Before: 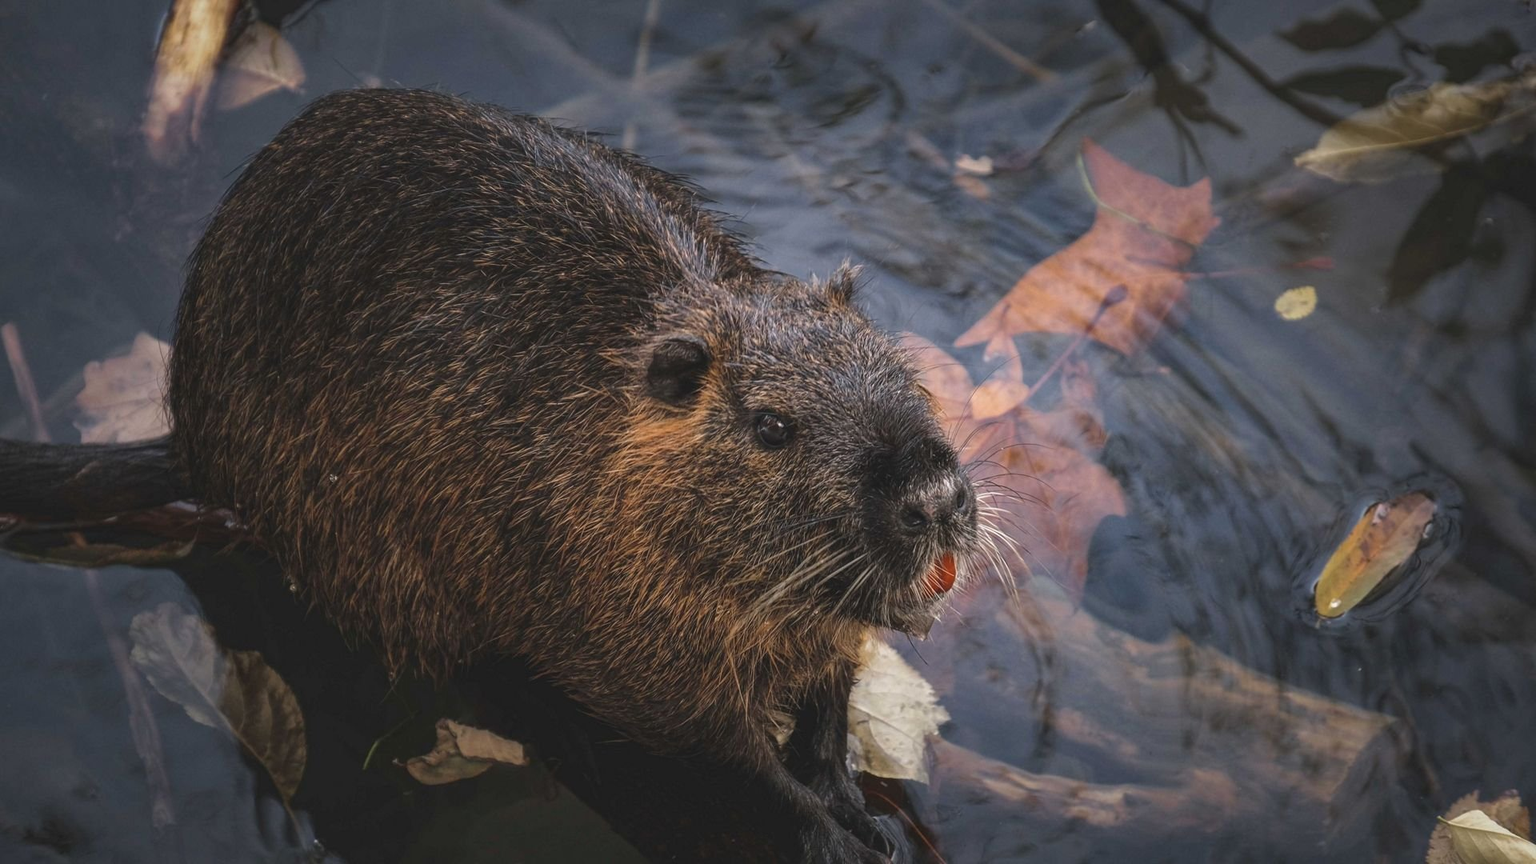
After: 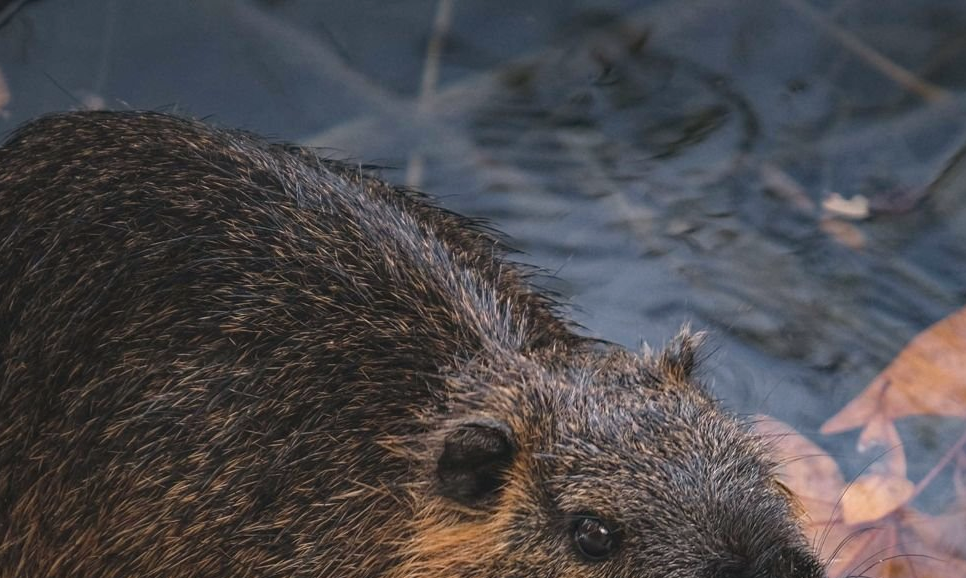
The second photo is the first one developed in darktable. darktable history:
haze removal: compatibility mode true, adaptive false
crop: left 19.4%, right 30.241%, bottom 46.461%
contrast brightness saturation: saturation -0.055
